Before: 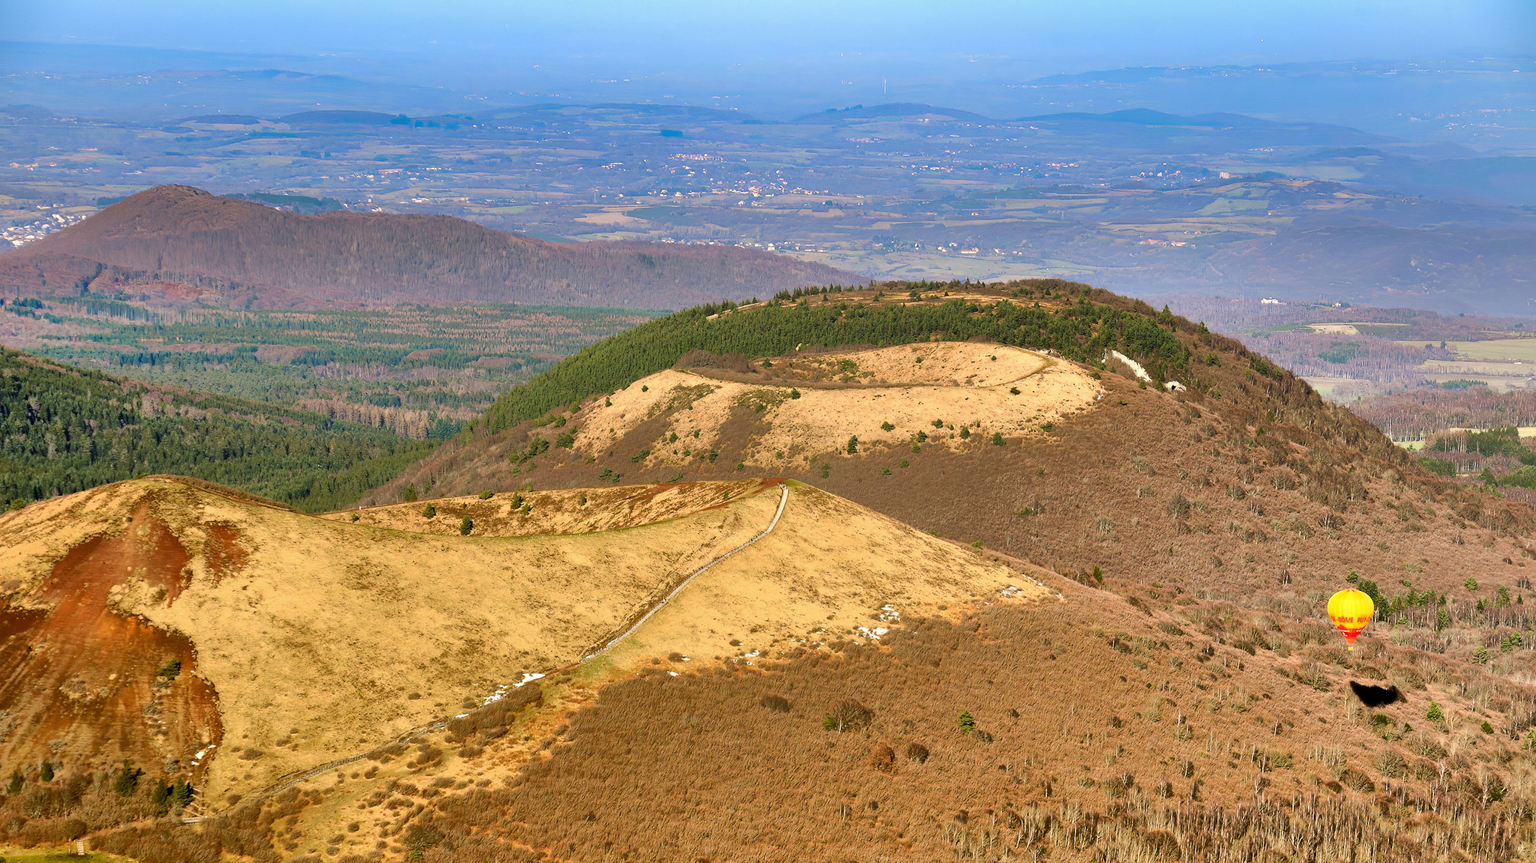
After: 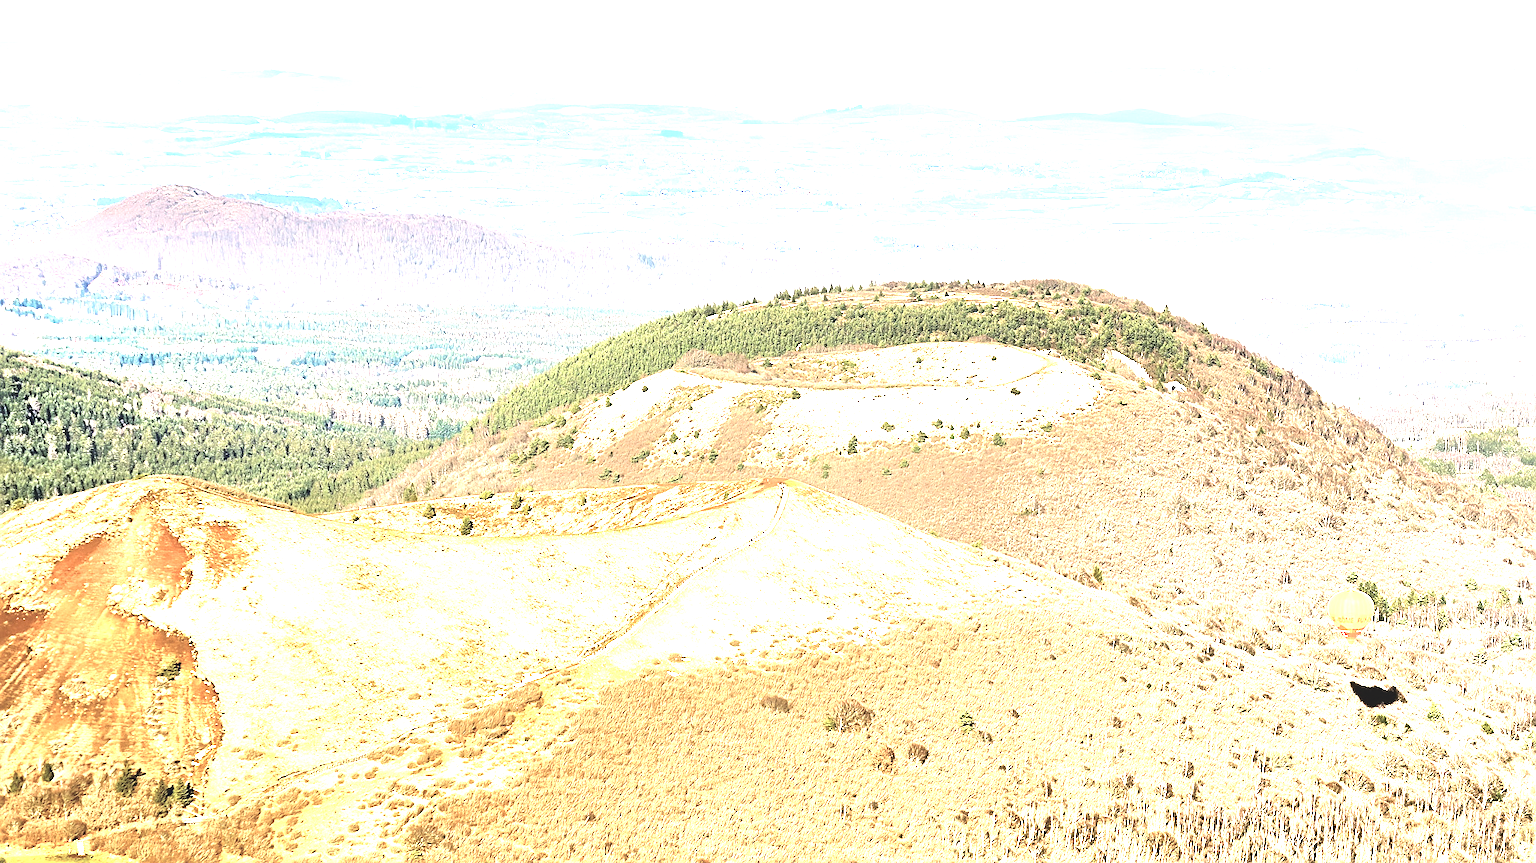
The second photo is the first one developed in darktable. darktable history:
tone equalizer: -8 EV -1.08 EV, -7 EV -0.99 EV, -6 EV -0.866 EV, -5 EV -0.543 EV, -3 EV 0.57 EV, -2 EV 0.86 EV, -1 EV 1 EV, +0 EV 1.07 EV, edges refinement/feathering 500, mask exposure compensation -1.57 EV, preserve details no
exposure: exposure 2.206 EV, compensate highlight preservation false
contrast brightness saturation: contrast -0.26, saturation -0.423
sharpen: on, module defaults
